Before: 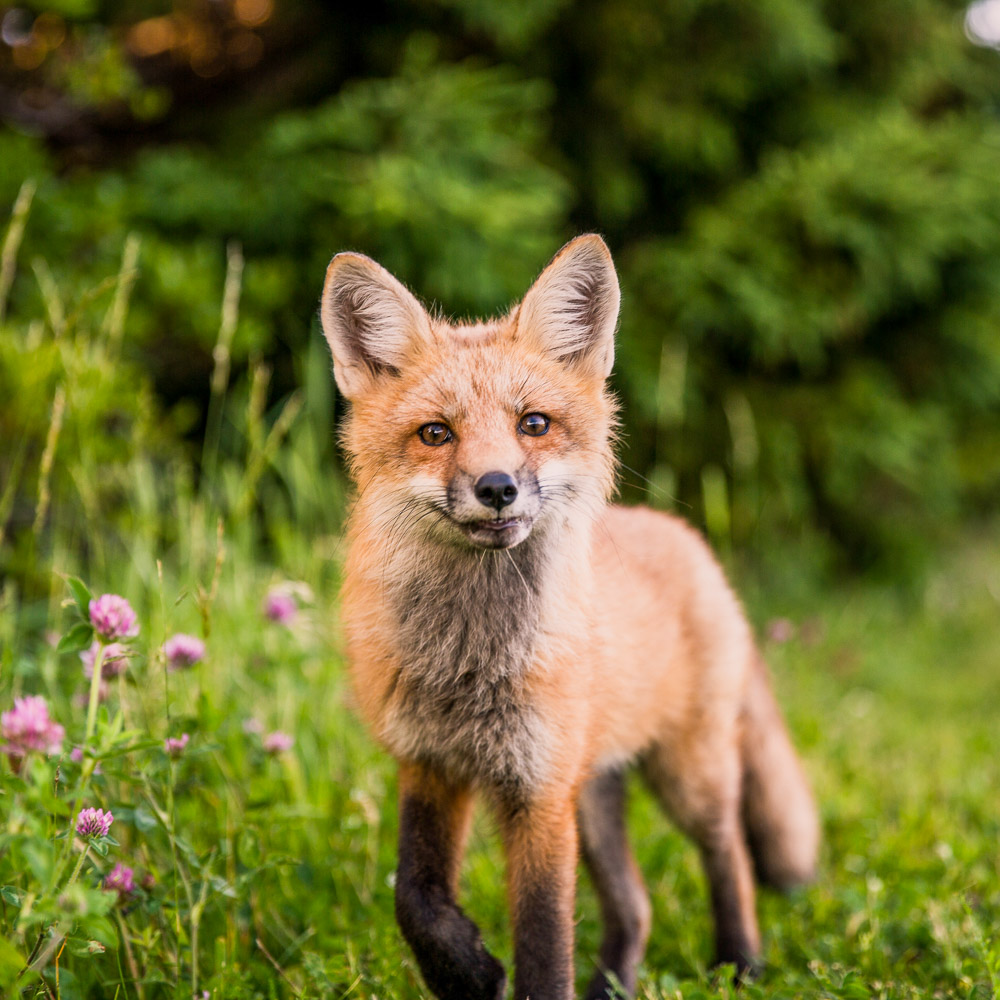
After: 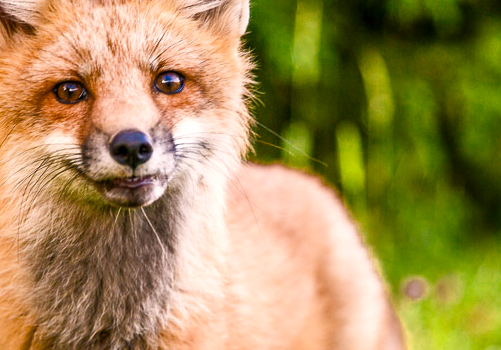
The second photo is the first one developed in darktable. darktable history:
color balance rgb: shadows lift › chroma 0.832%, shadows lift › hue 112.13°, linear chroma grading › global chroma 15.012%, perceptual saturation grading › global saturation 0.374%, perceptual saturation grading › highlights -25.618%, perceptual saturation grading › shadows 29.68%, perceptual brilliance grading › global brilliance 10.777%
color zones: curves: ch0 [(0, 0.485) (0.178, 0.476) (0.261, 0.623) (0.411, 0.403) (0.708, 0.603) (0.934, 0.412)]; ch1 [(0.003, 0.485) (0.149, 0.496) (0.229, 0.584) (0.326, 0.551) (0.484, 0.262) (0.757, 0.643)]
shadows and highlights: soften with gaussian
crop: left 36.592%, top 34.23%, right 13.217%, bottom 30.73%
